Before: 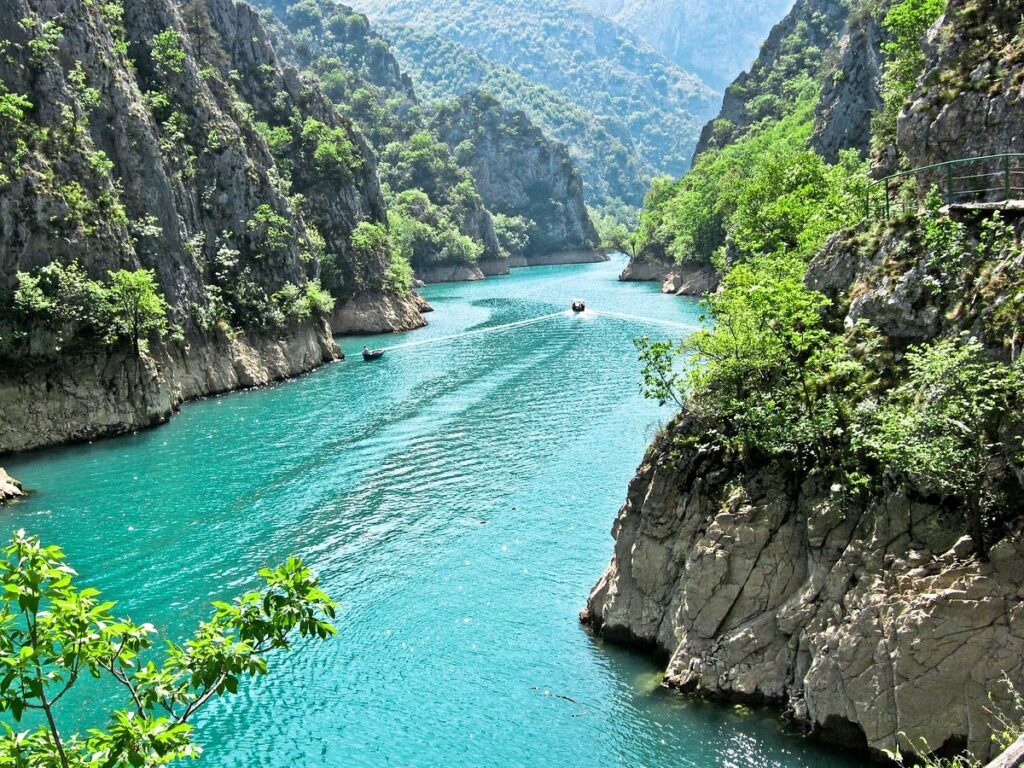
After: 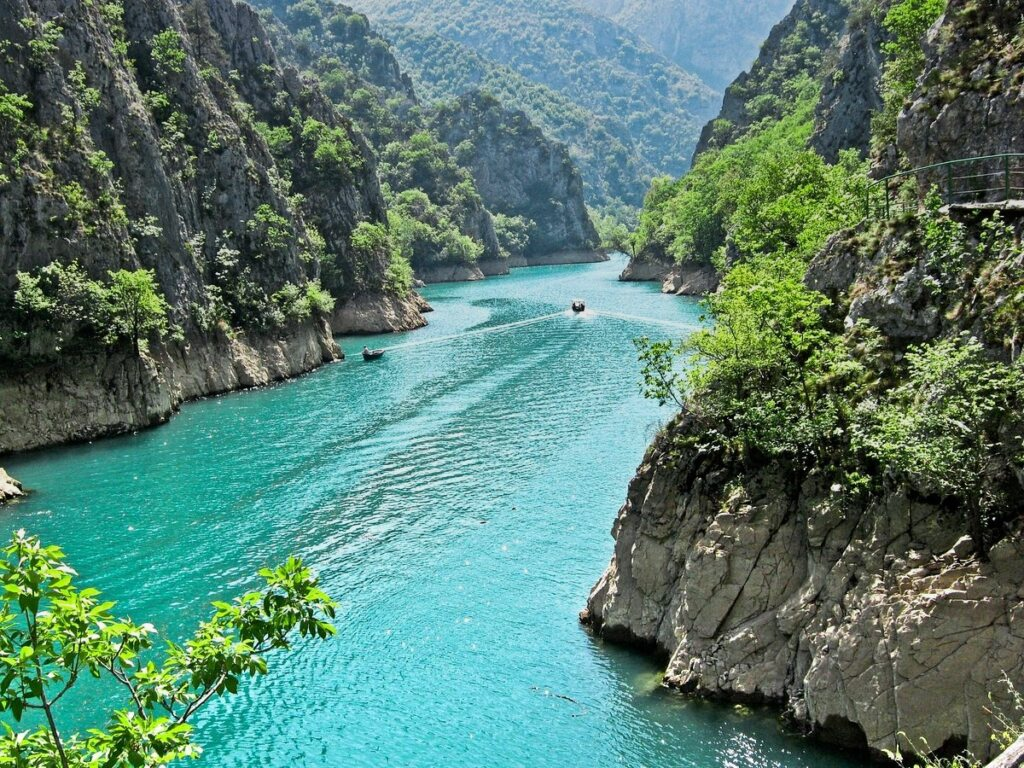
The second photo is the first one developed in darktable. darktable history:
graduated density: on, module defaults
tone curve: color space Lab, linked channels, preserve colors none
